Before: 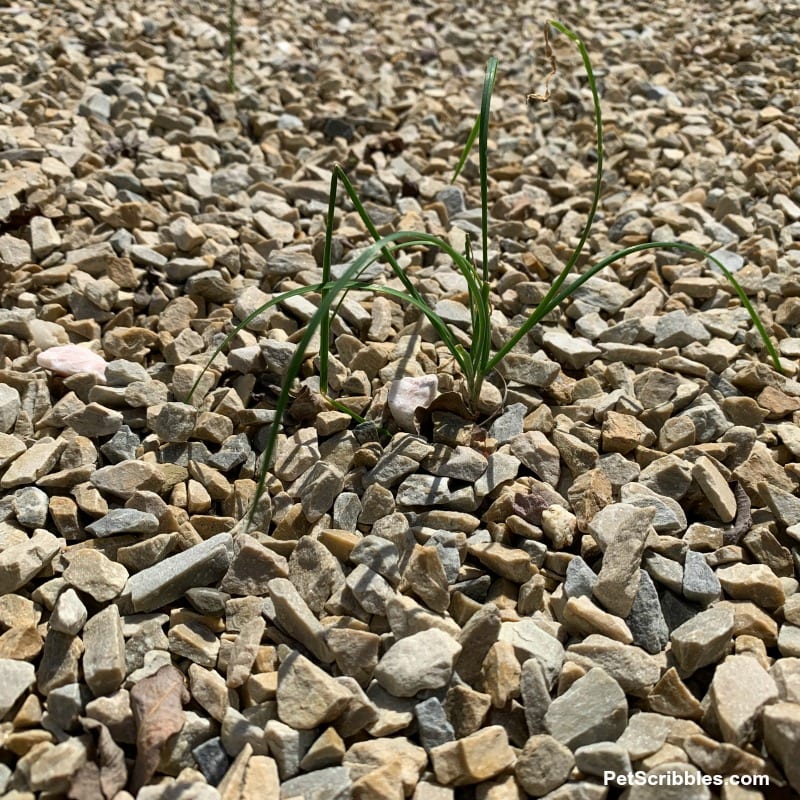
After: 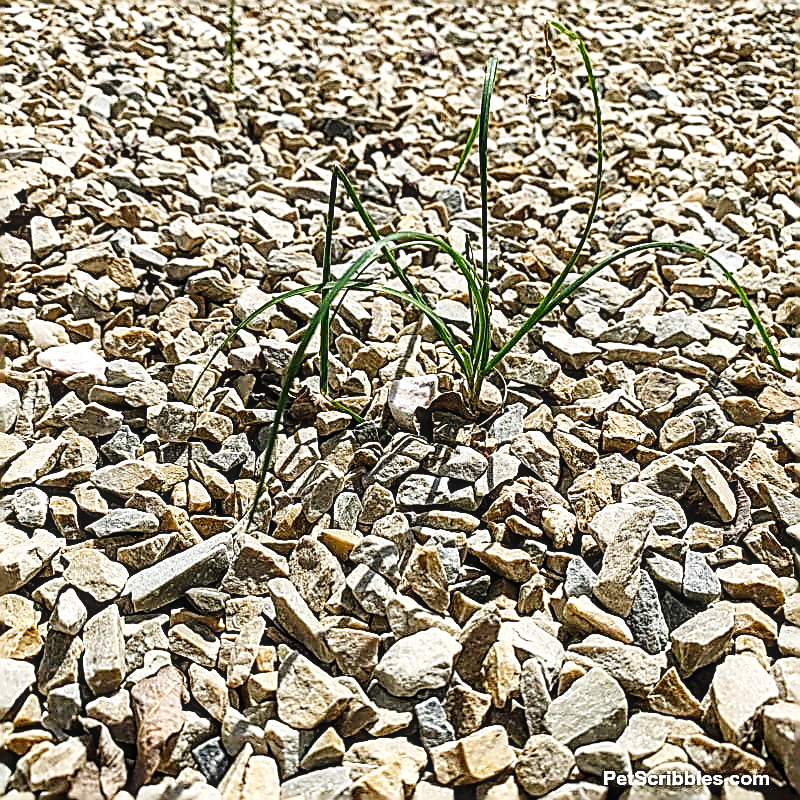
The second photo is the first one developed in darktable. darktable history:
sharpen: amount 2
local contrast: detail 130%
base curve: curves: ch0 [(0, 0) (0.032, 0.025) (0.121, 0.166) (0.206, 0.329) (0.605, 0.79) (1, 1)], preserve colors none
exposure: black level correction 0, exposure 0.5 EV, compensate exposure bias true, compensate highlight preservation false
